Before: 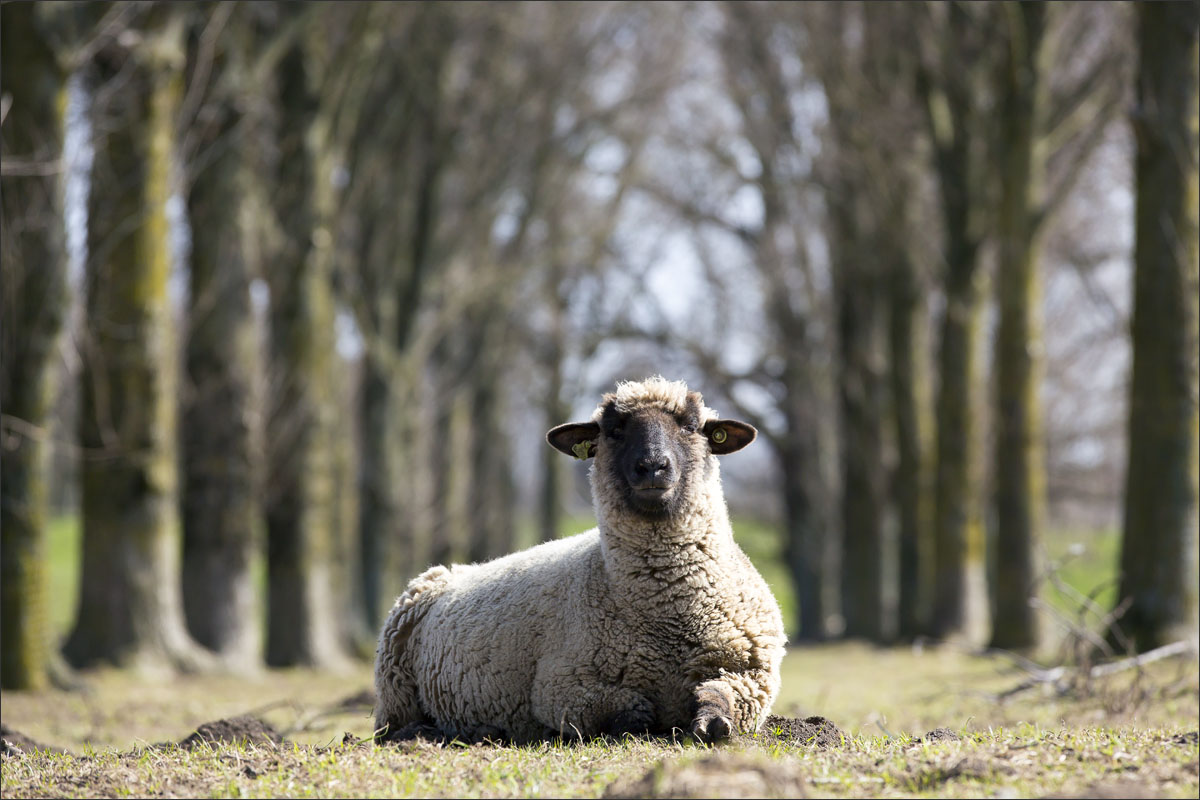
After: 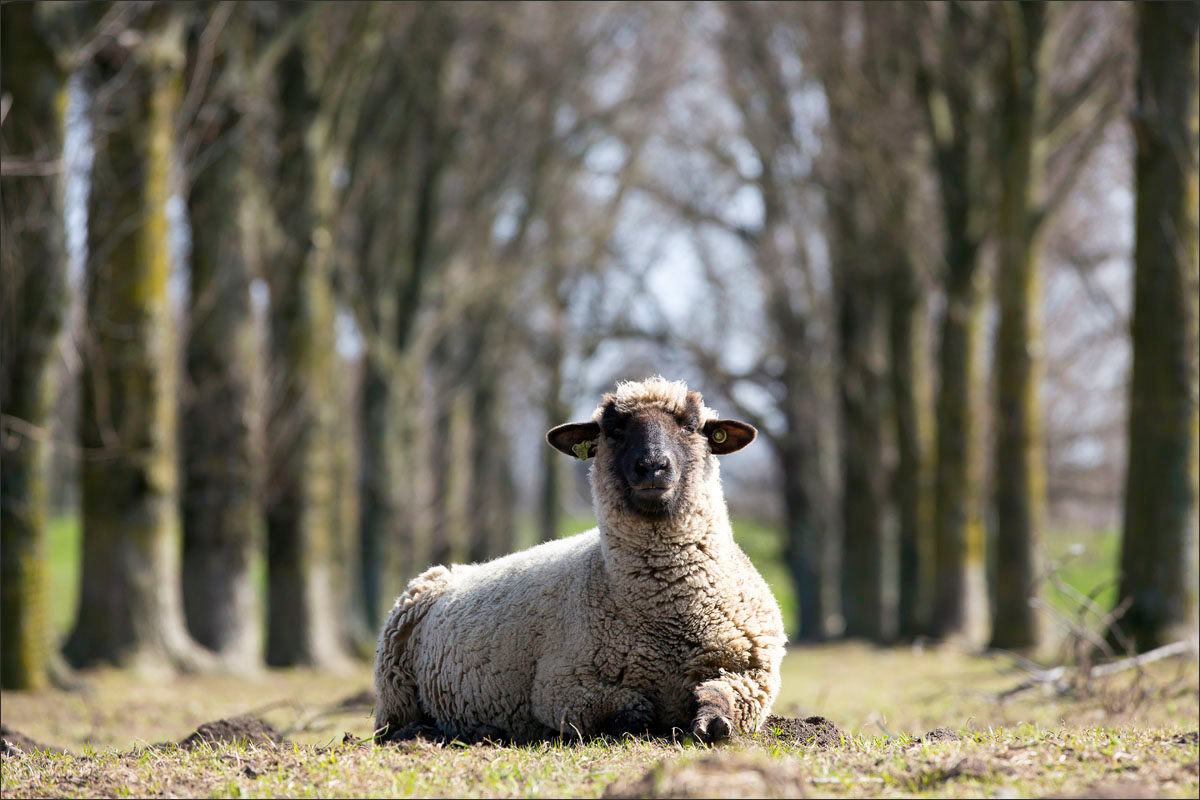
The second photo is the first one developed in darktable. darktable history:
vibrance: on, module defaults
color balance rgb: global vibrance 6.81%, saturation formula JzAzBz (2021)
